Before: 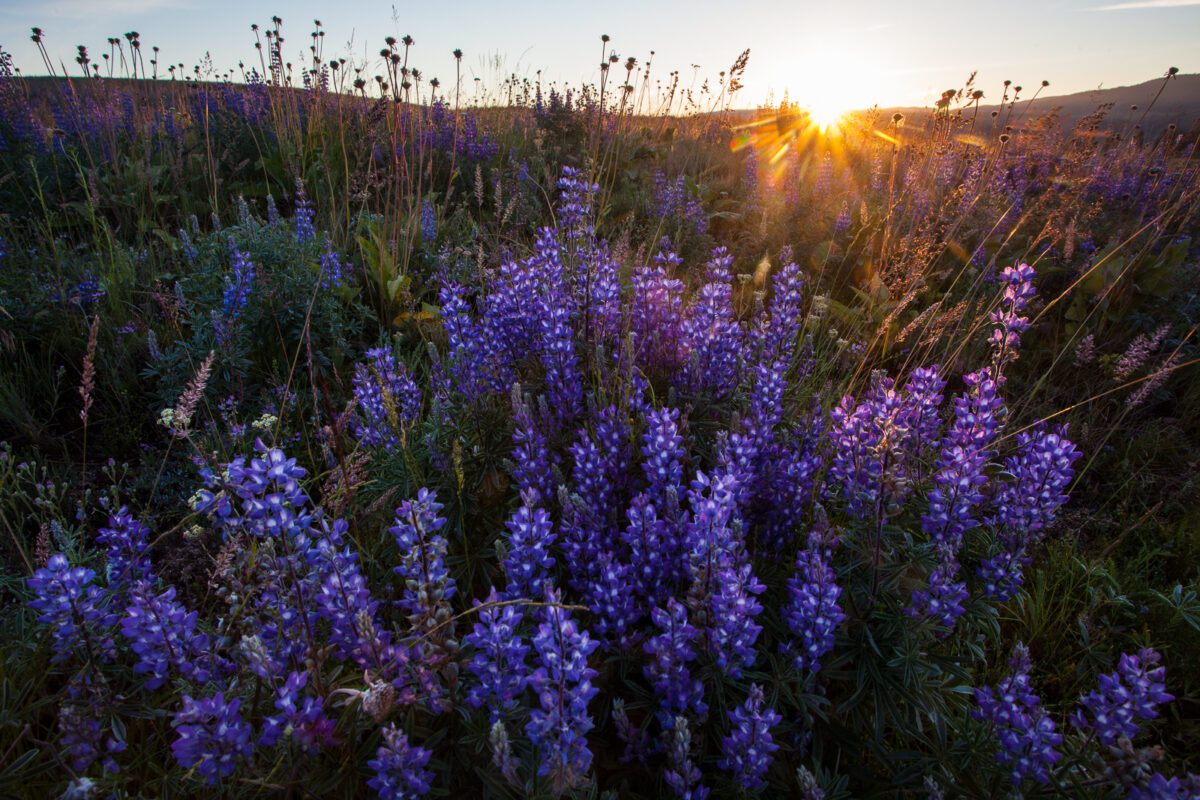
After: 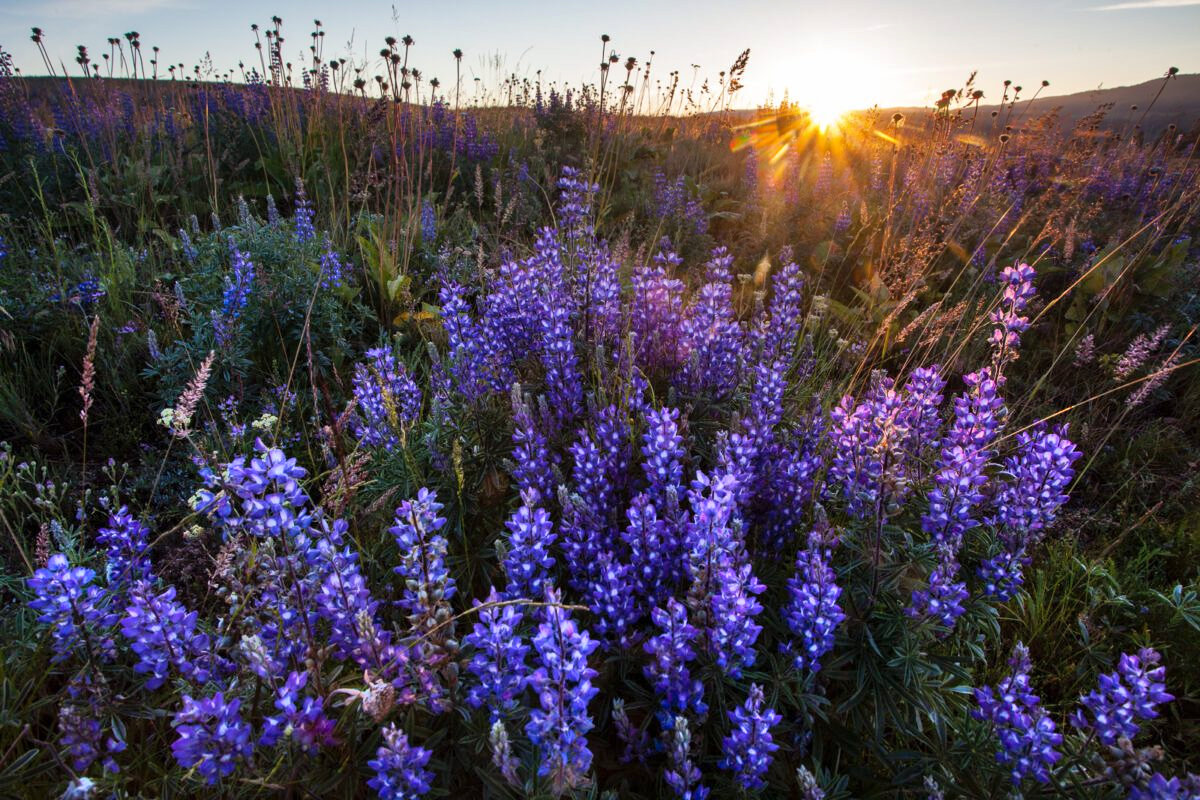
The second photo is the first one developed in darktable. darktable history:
shadows and highlights: white point adjustment 0.858, soften with gaussian
